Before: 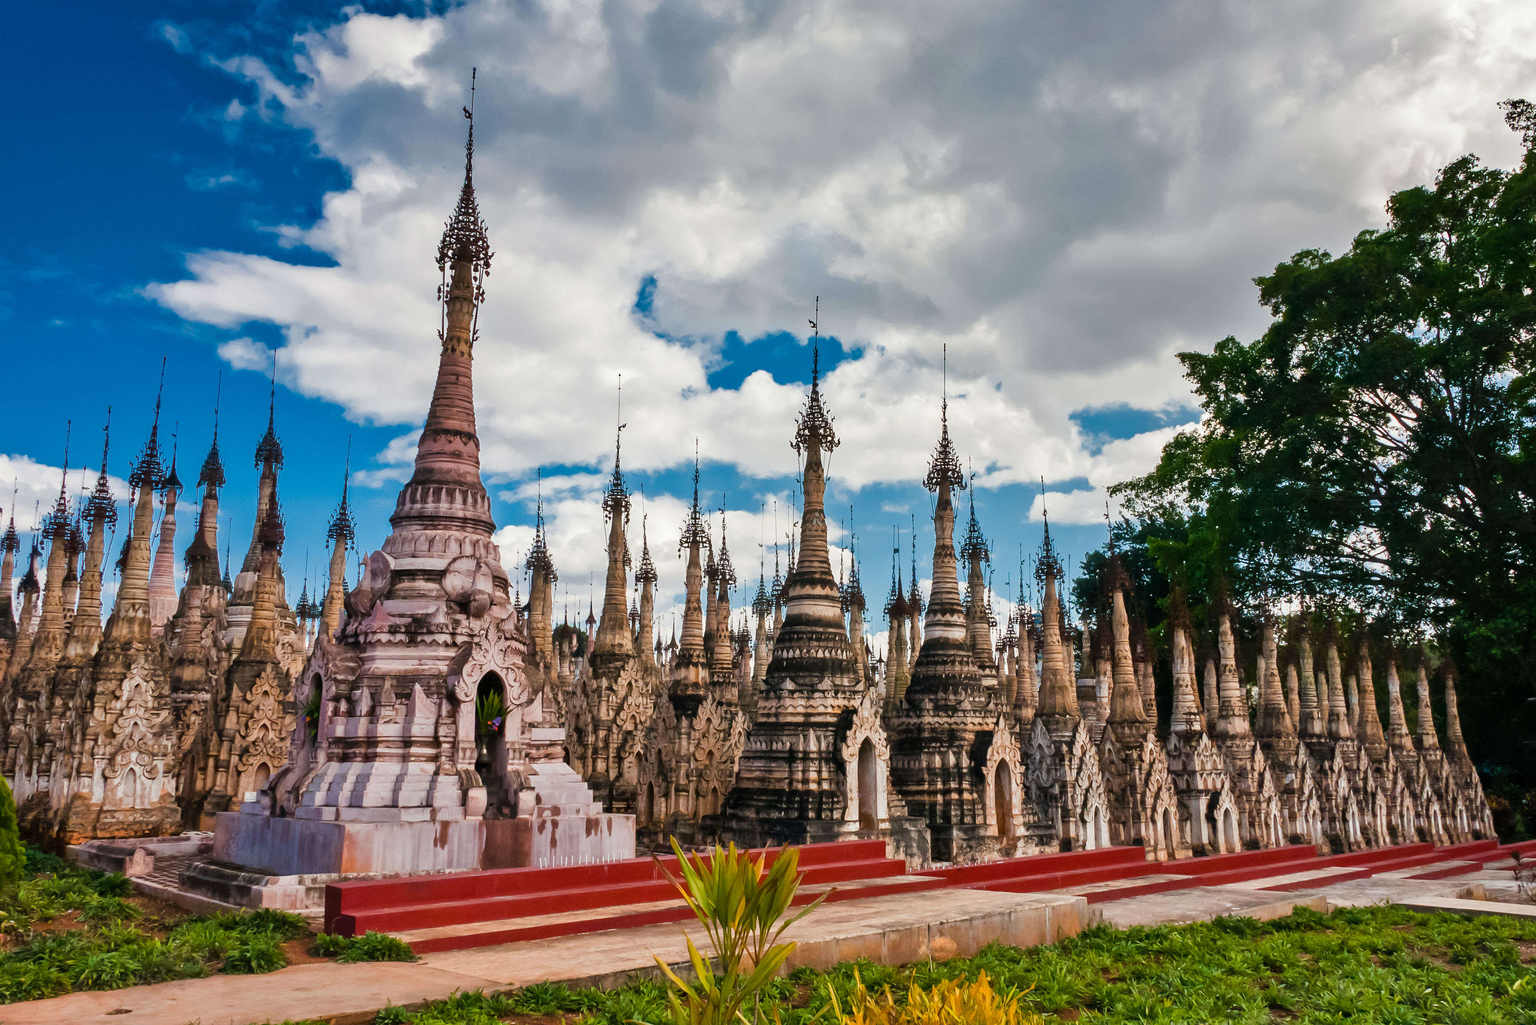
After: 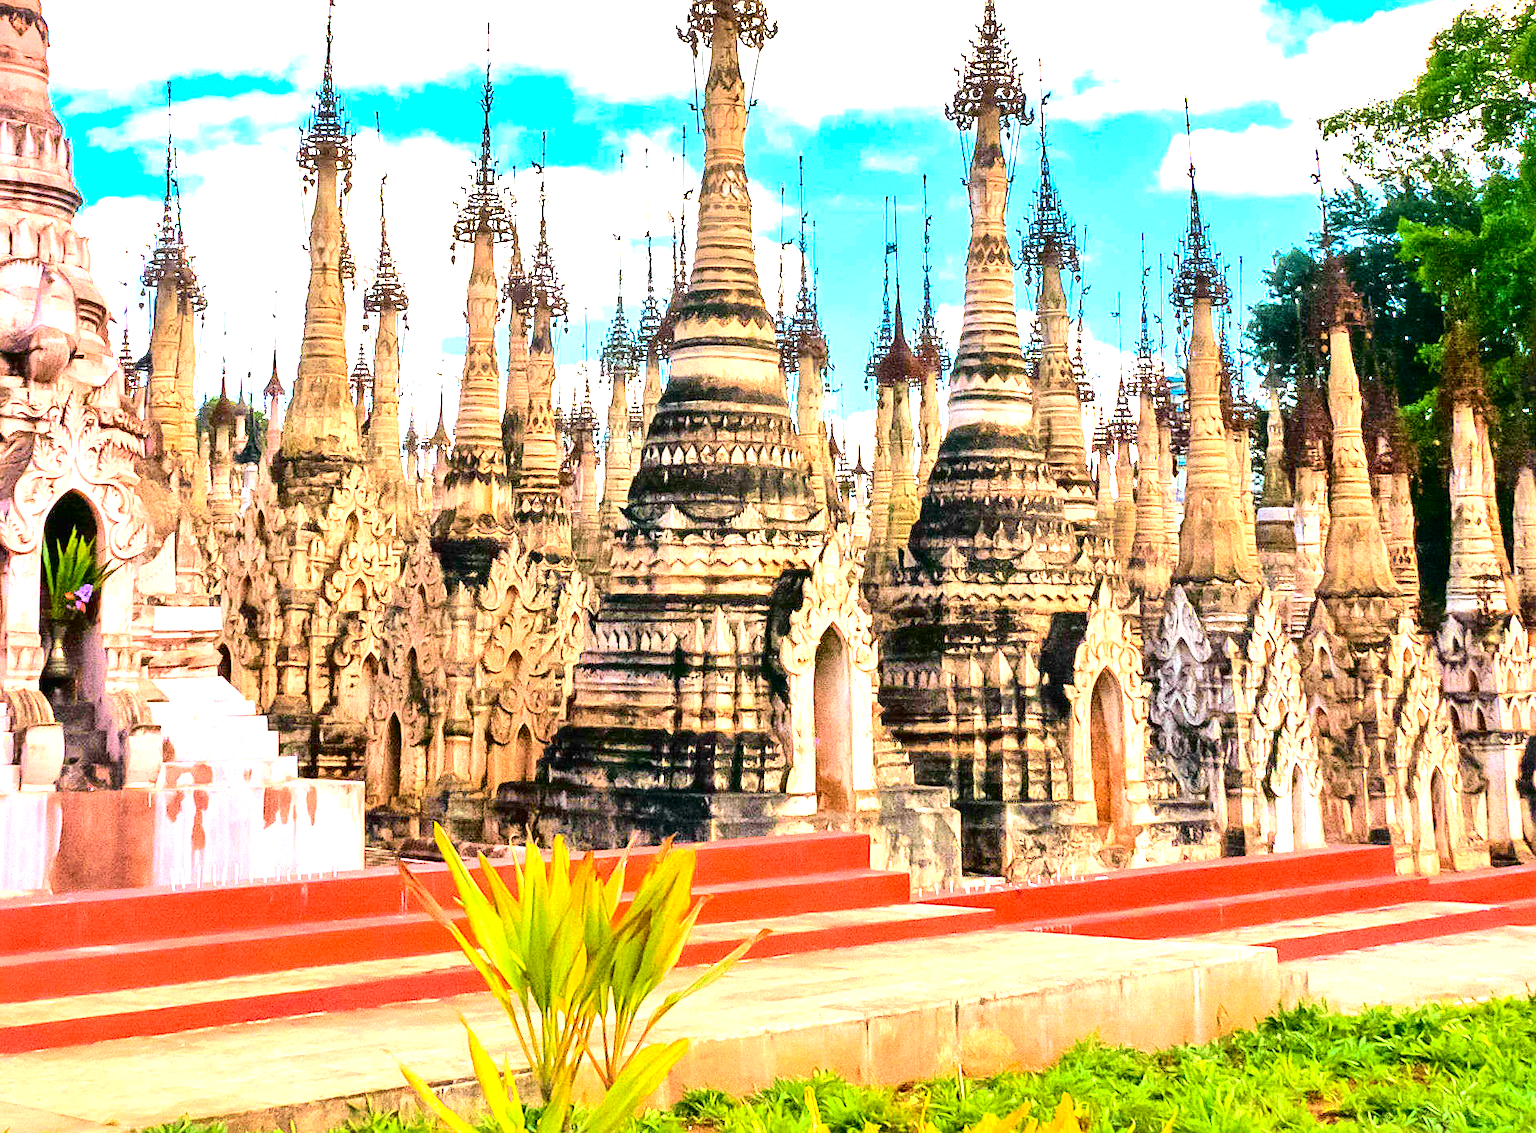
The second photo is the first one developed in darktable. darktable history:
crop: left 29.672%, top 41.786%, right 20.851%, bottom 3.487%
sharpen: on, module defaults
exposure: black level correction 0.001, exposure 2 EV, compensate highlight preservation false
tone curve: curves: ch0 [(0, 0.014) (0.12, 0.096) (0.386, 0.49) (0.54, 0.684) (0.751, 0.855) (0.89, 0.943) (0.998, 0.989)]; ch1 [(0, 0) (0.133, 0.099) (0.437, 0.41) (0.5, 0.5) (0.517, 0.536) (0.548, 0.575) (0.582, 0.631) (0.627, 0.688) (0.836, 0.868) (1, 1)]; ch2 [(0, 0) (0.374, 0.341) (0.456, 0.443) (0.478, 0.49) (0.501, 0.5) (0.528, 0.538) (0.55, 0.6) (0.572, 0.63) (0.702, 0.765) (1, 1)], color space Lab, independent channels, preserve colors none
